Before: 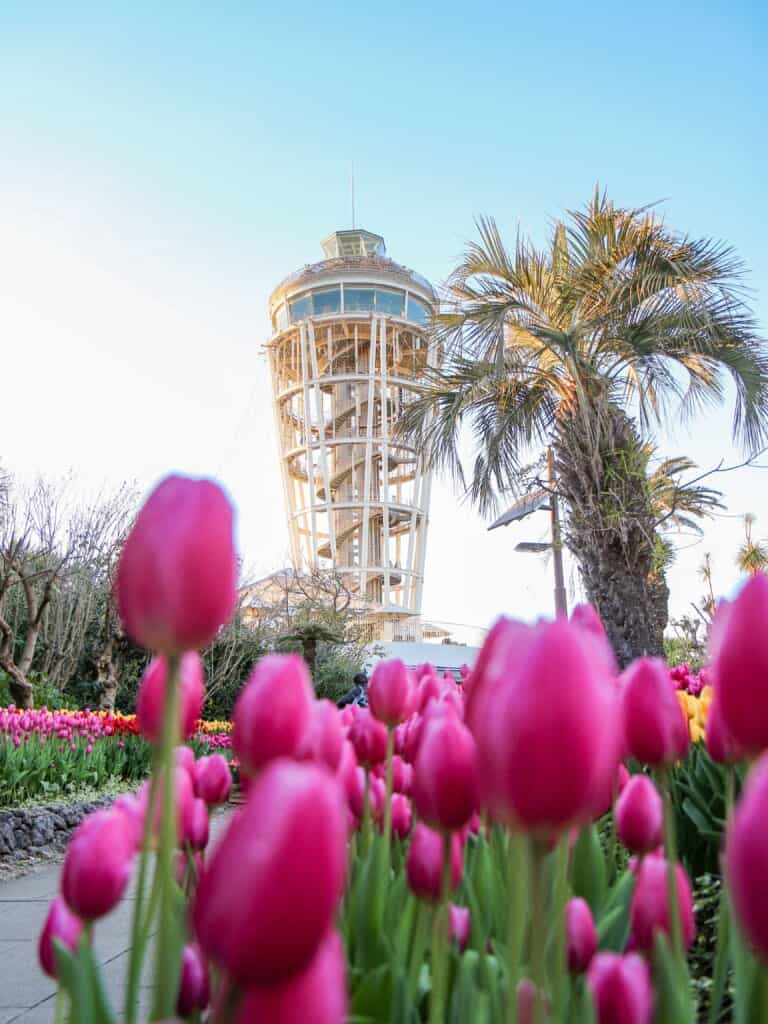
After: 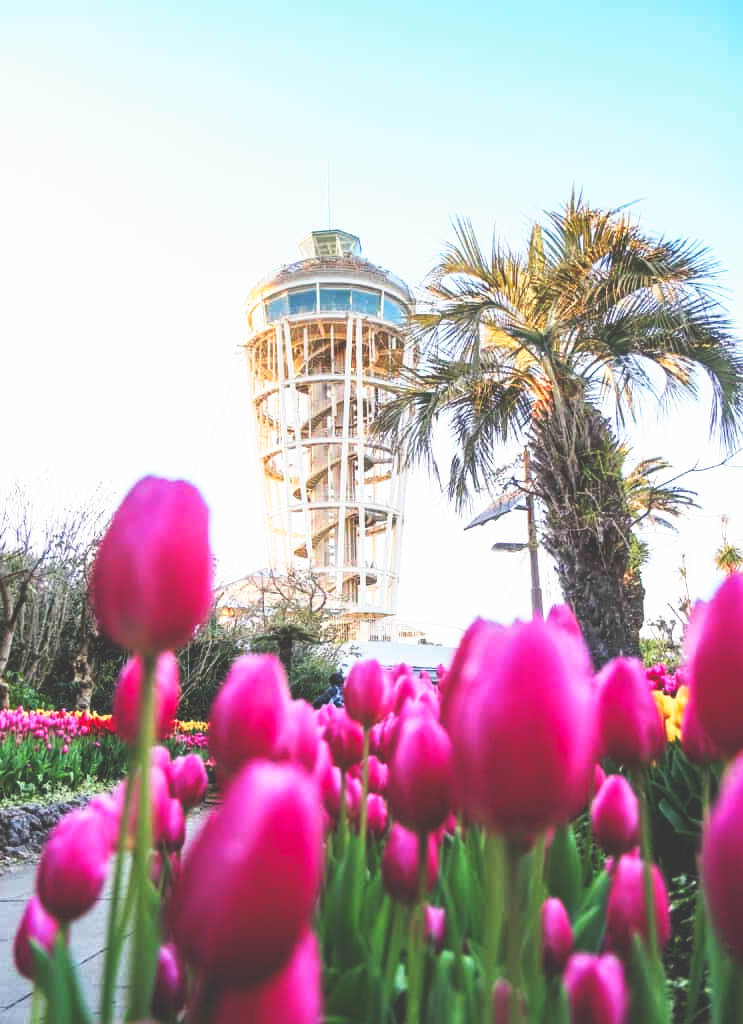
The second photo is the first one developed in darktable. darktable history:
base curve: curves: ch0 [(0, 0.036) (0.007, 0.037) (0.604, 0.887) (1, 1)], preserve colors none
crop and rotate: left 3.238%
